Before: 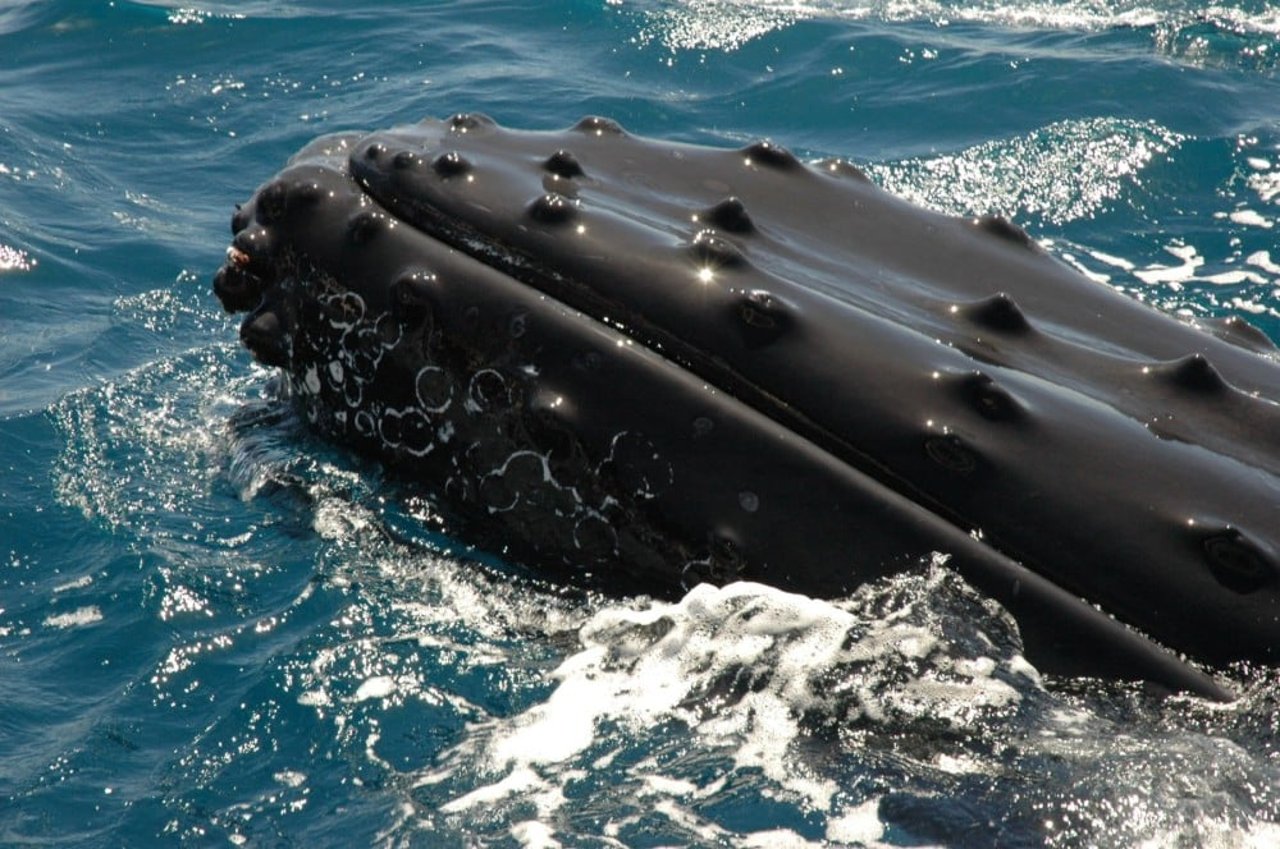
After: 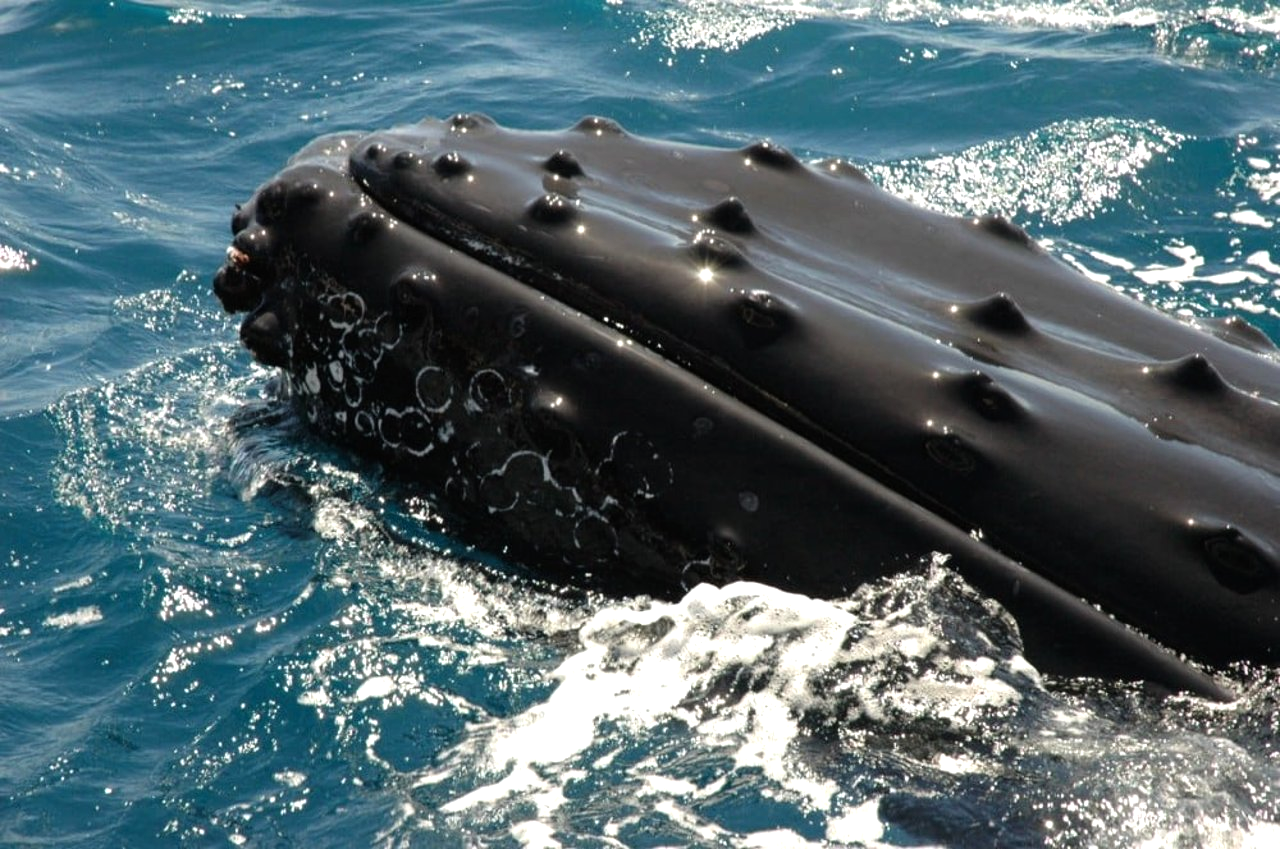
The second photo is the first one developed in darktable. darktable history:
tone equalizer: -8 EV -0.392 EV, -7 EV -0.42 EV, -6 EV -0.314 EV, -5 EV -0.183 EV, -3 EV 0.242 EV, -2 EV 0.354 EV, -1 EV 0.411 EV, +0 EV 0.389 EV
